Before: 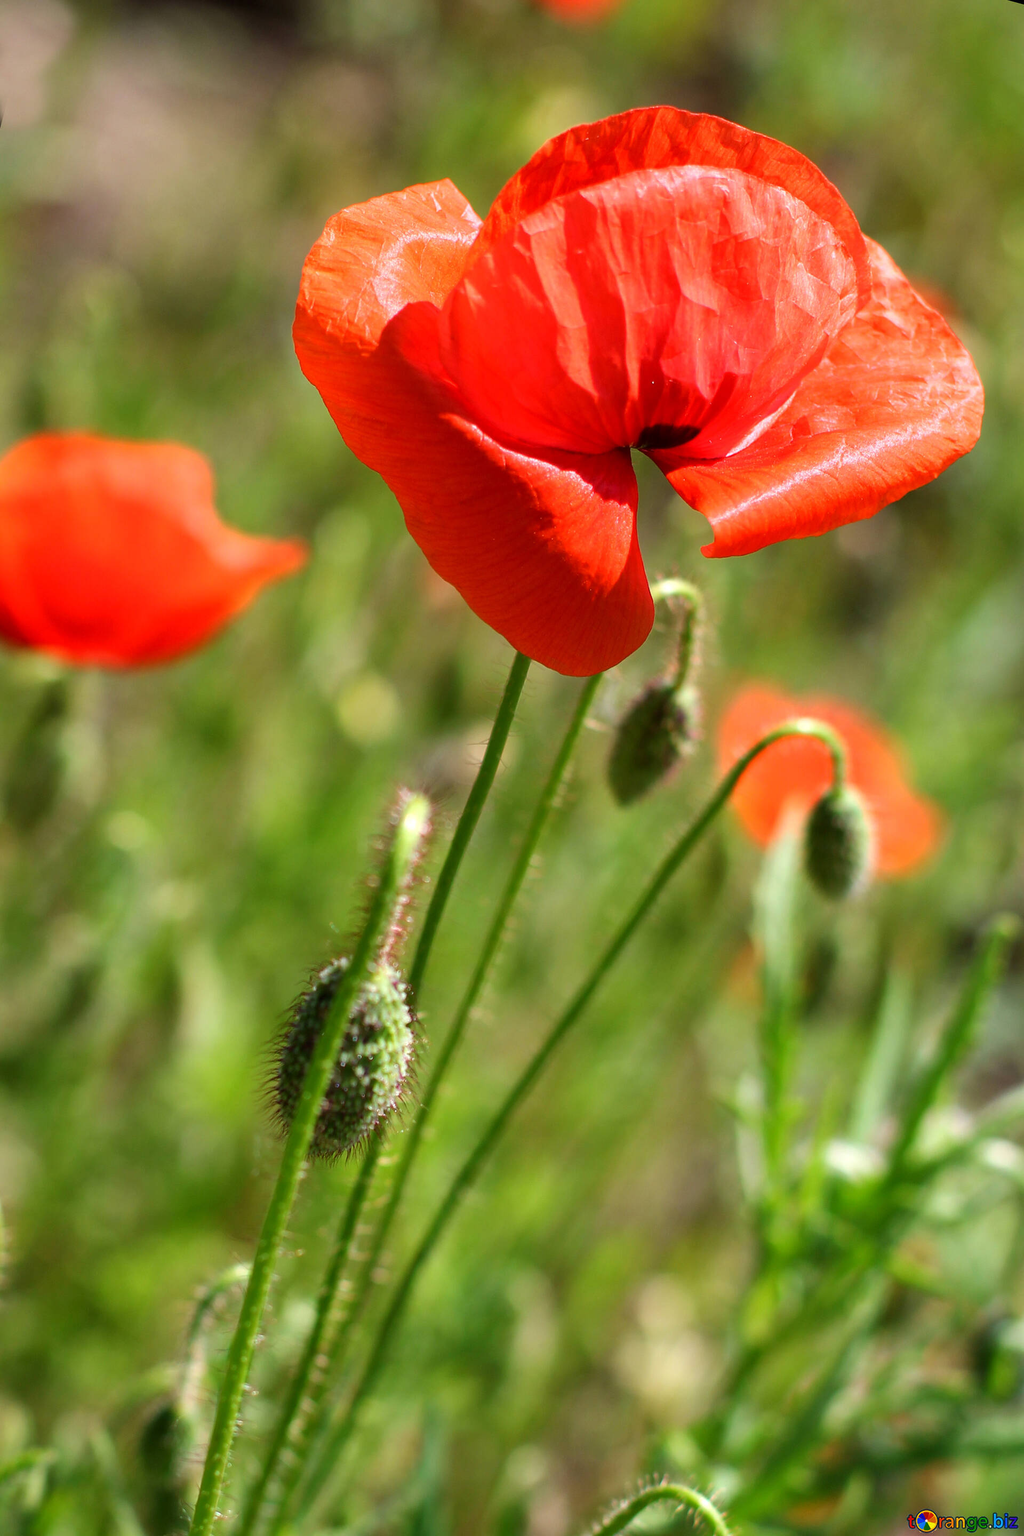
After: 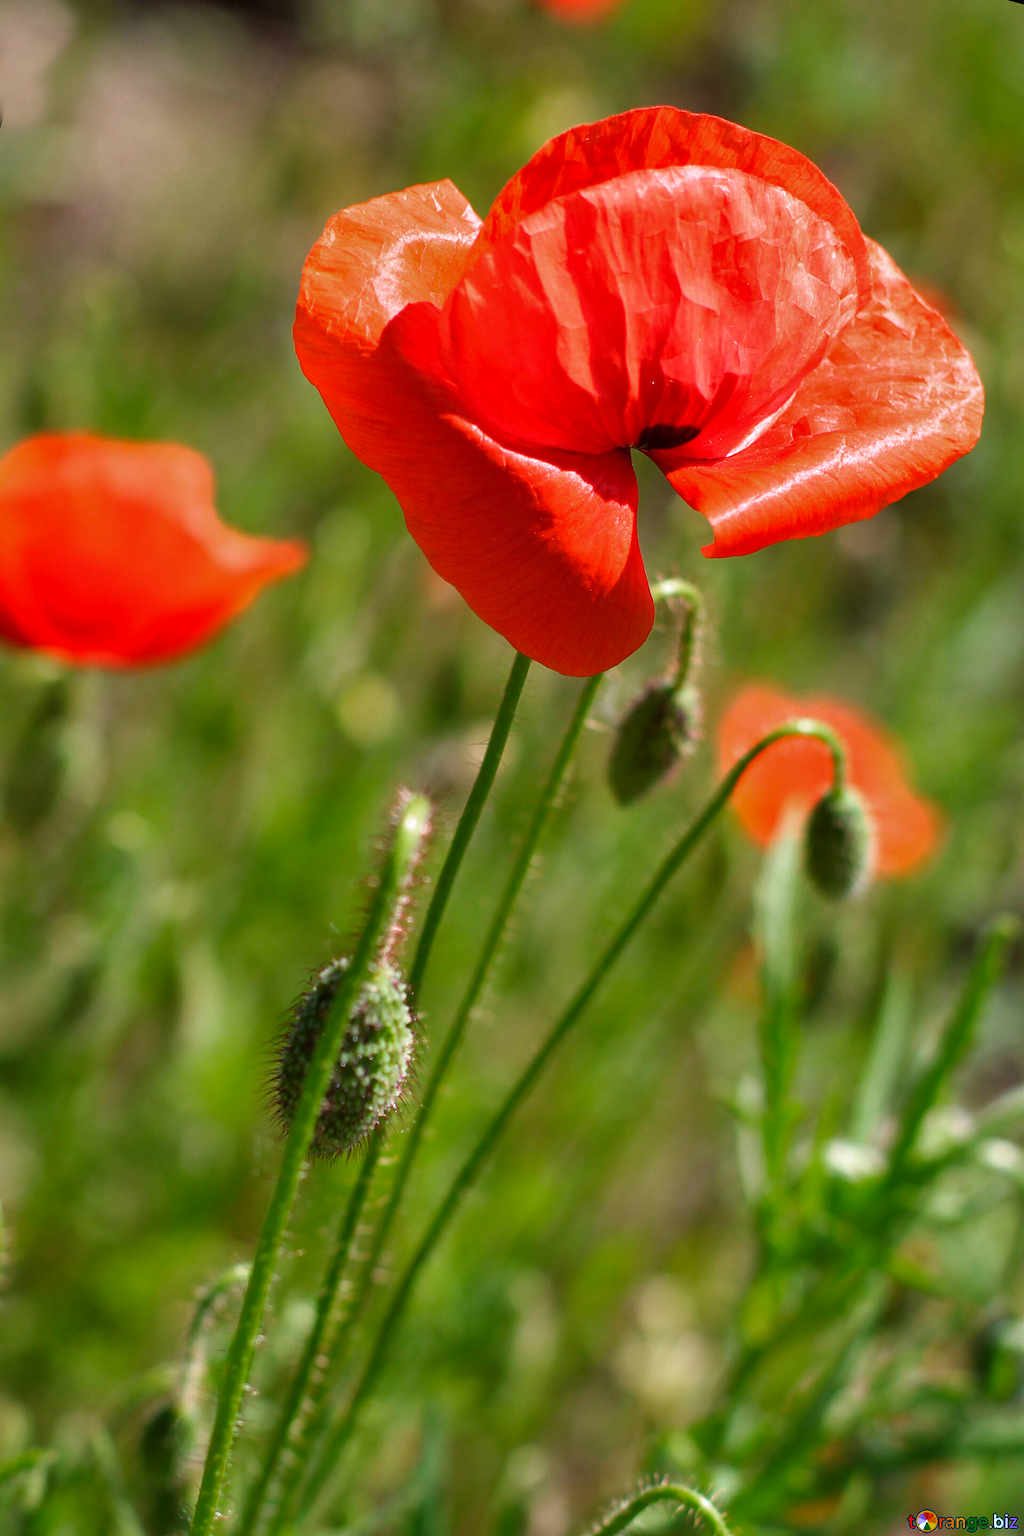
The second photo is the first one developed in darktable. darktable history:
color zones: curves: ch0 [(0.203, 0.433) (0.607, 0.517) (0.697, 0.696) (0.705, 0.897)]
shadows and highlights: soften with gaussian
